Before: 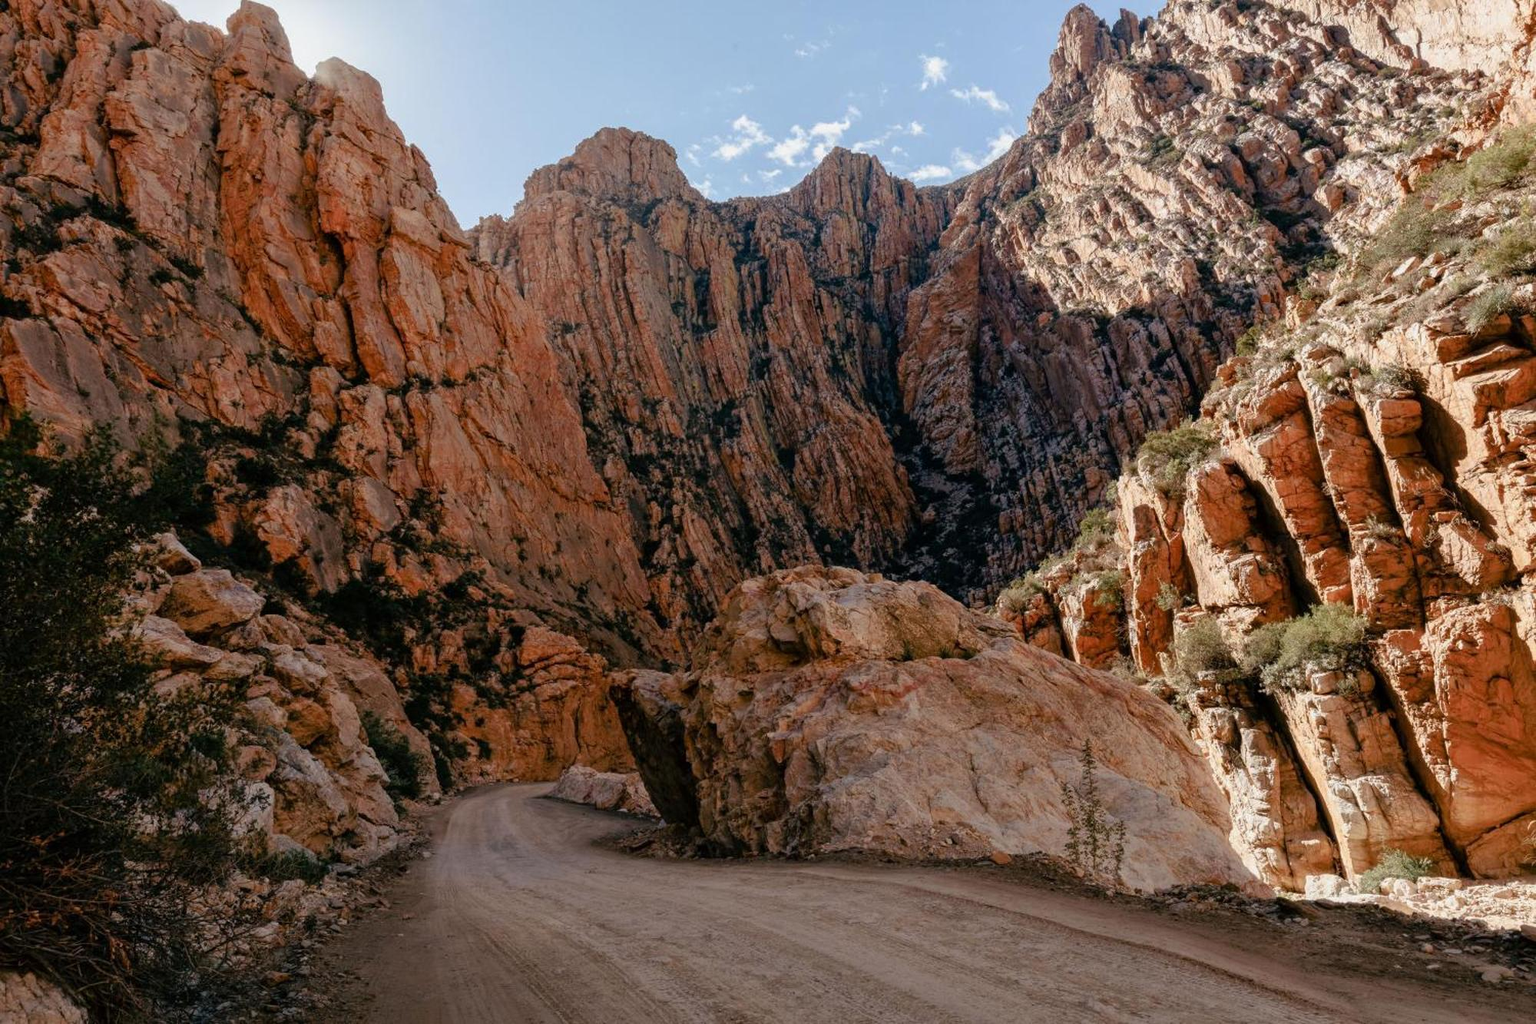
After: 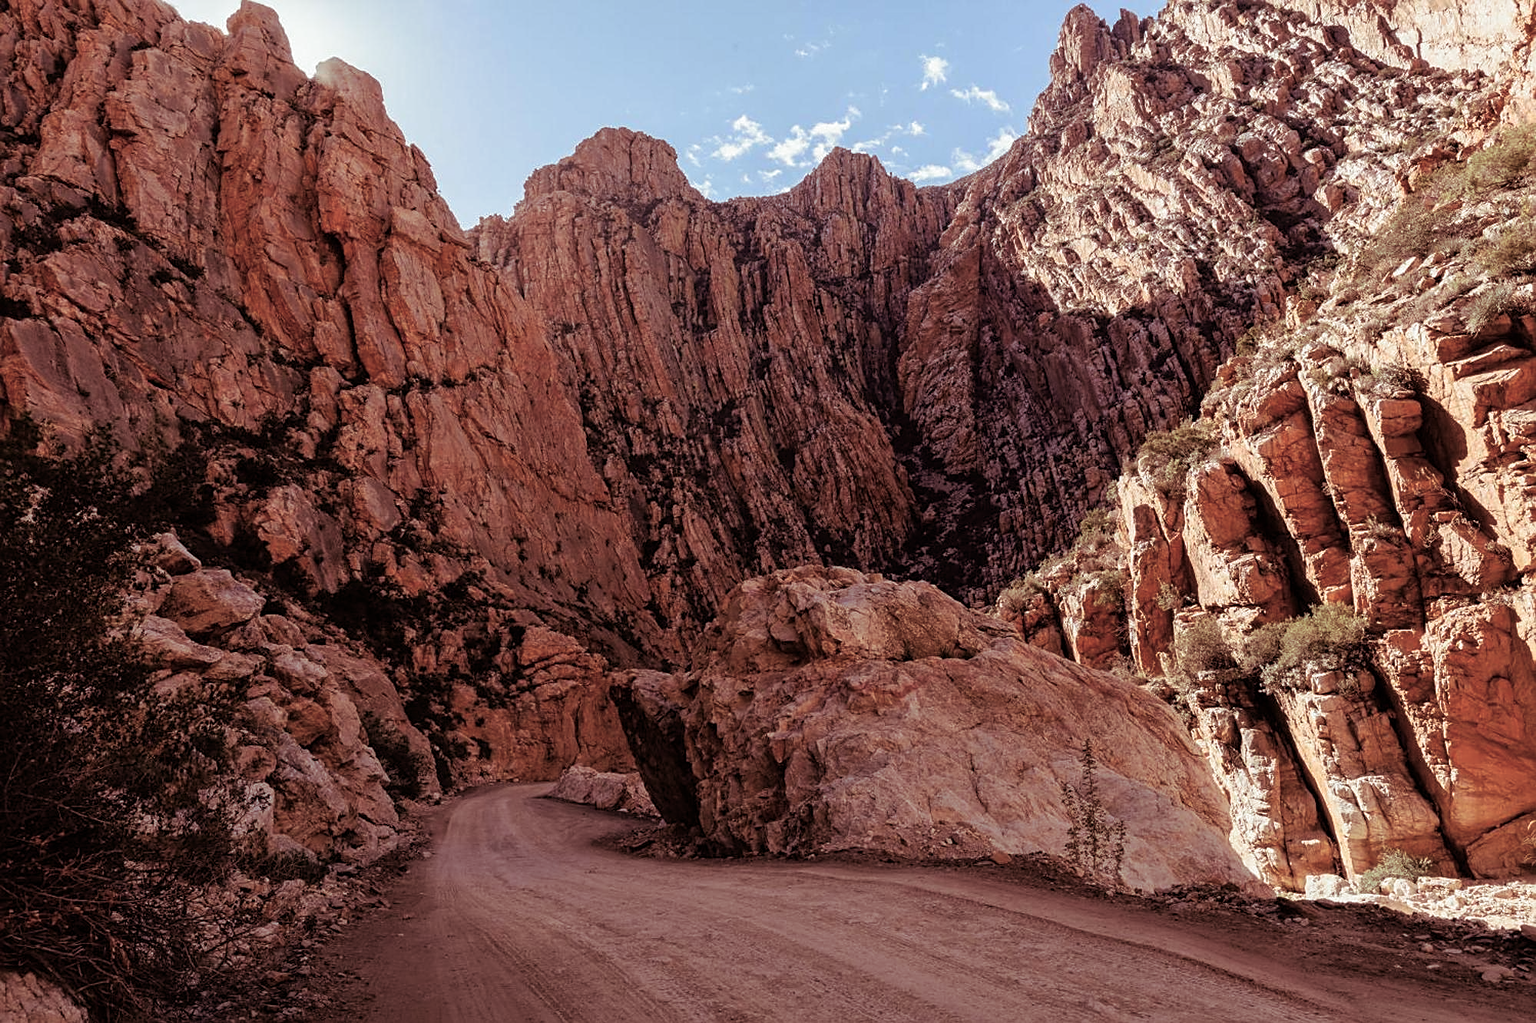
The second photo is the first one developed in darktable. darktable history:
sharpen: on, module defaults
exposure: exposure 0.042 EV
split-toning: highlights › hue 104.4°, highlights › saturation 0.17
